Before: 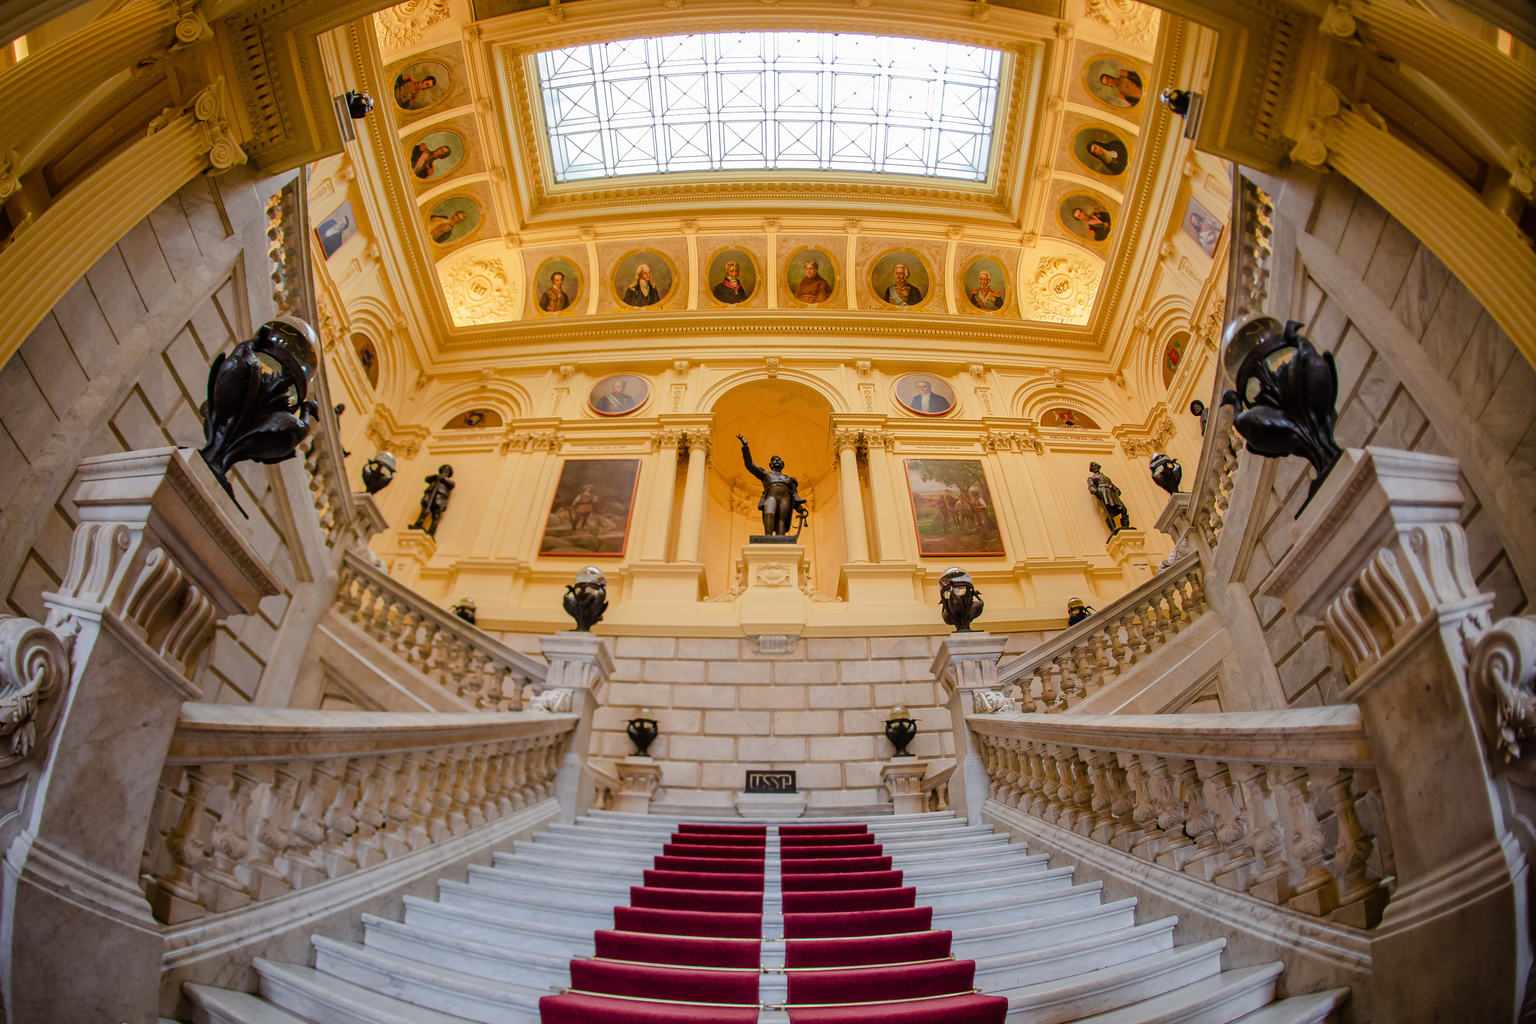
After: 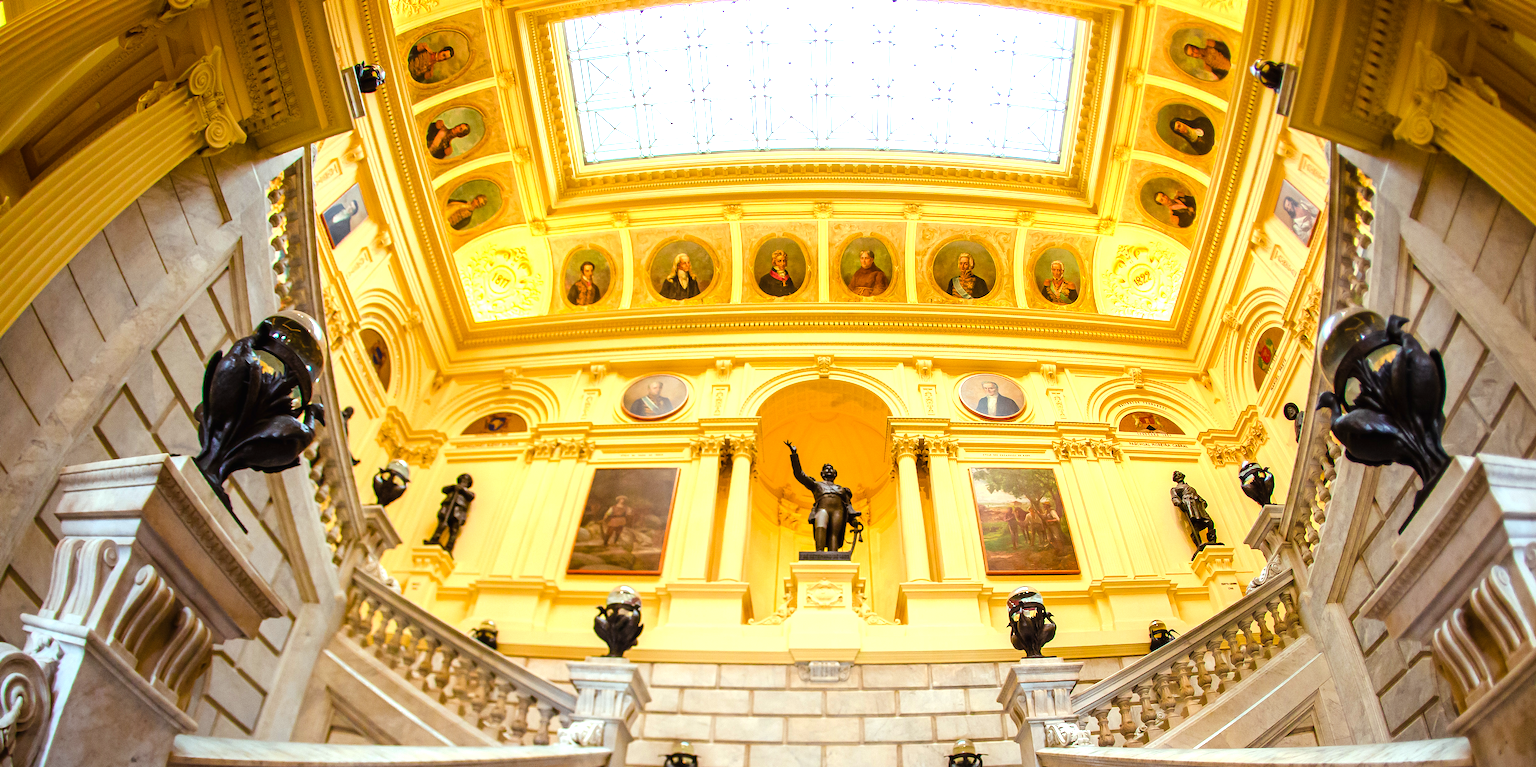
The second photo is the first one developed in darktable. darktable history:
color balance rgb: highlights gain › luminance 19.774%, highlights gain › chroma 2.668%, highlights gain › hue 172.45°, perceptual saturation grading › global saturation 0.507%, perceptual brilliance grading › global brilliance 25.793%, global vibrance 20%
crop: left 1.542%, top 3.367%, right 7.536%, bottom 28.45%
